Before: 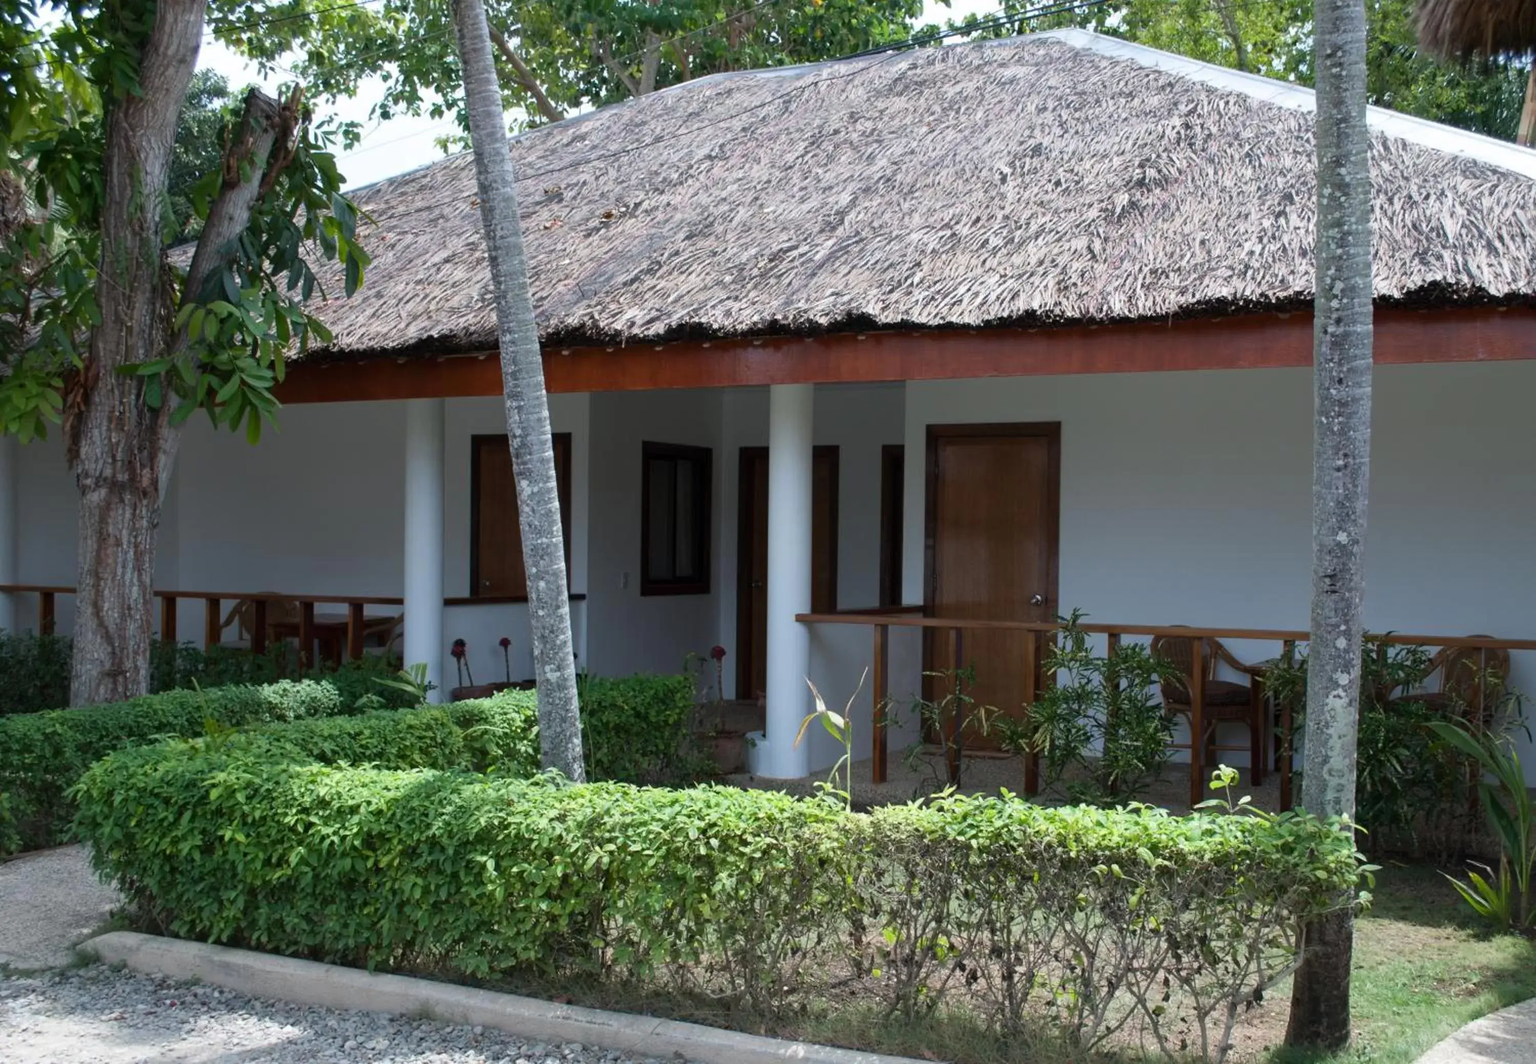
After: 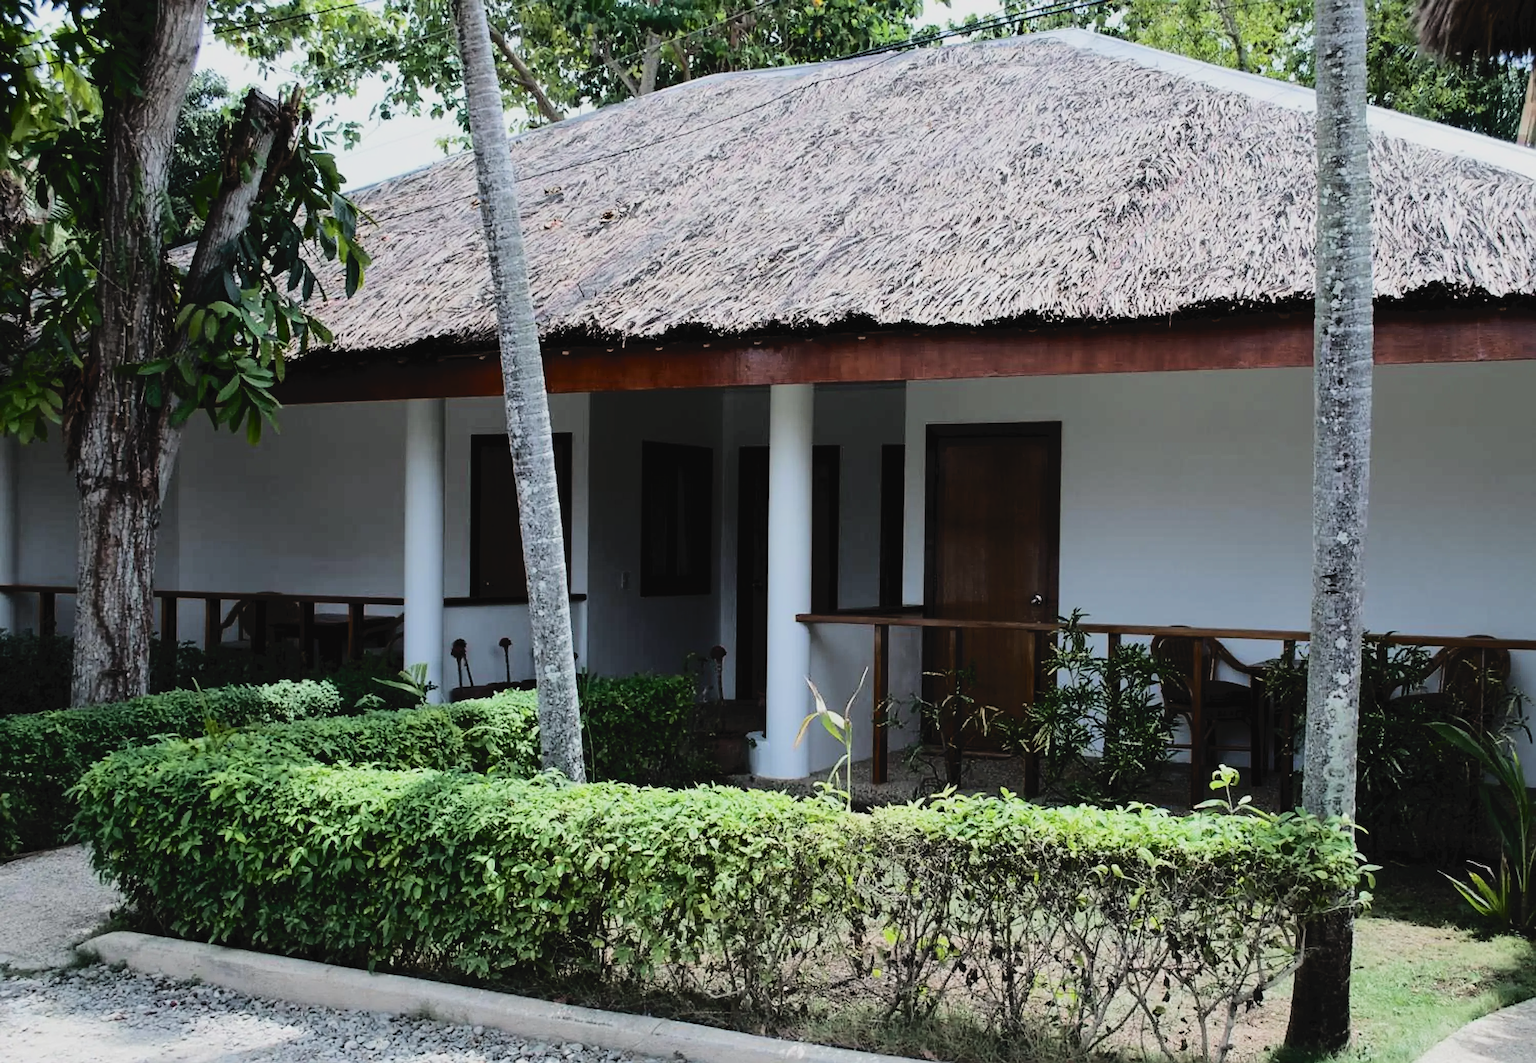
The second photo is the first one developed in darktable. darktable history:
filmic rgb: black relative exposure -5.14 EV, white relative exposure 3.97 EV, hardness 2.9, contrast 1.297
sharpen: on, module defaults
tone curve: curves: ch0 [(0, 0) (0.003, 0.047) (0.011, 0.051) (0.025, 0.061) (0.044, 0.075) (0.069, 0.09) (0.1, 0.102) (0.136, 0.125) (0.177, 0.173) (0.224, 0.226) (0.277, 0.303) (0.335, 0.388) (0.399, 0.469) (0.468, 0.545) (0.543, 0.623) (0.623, 0.695) (0.709, 0.766) (0.801, 0.832) (0.898, 0.905) (1, 1)], color space Lab, independent channels, preserve colors none
